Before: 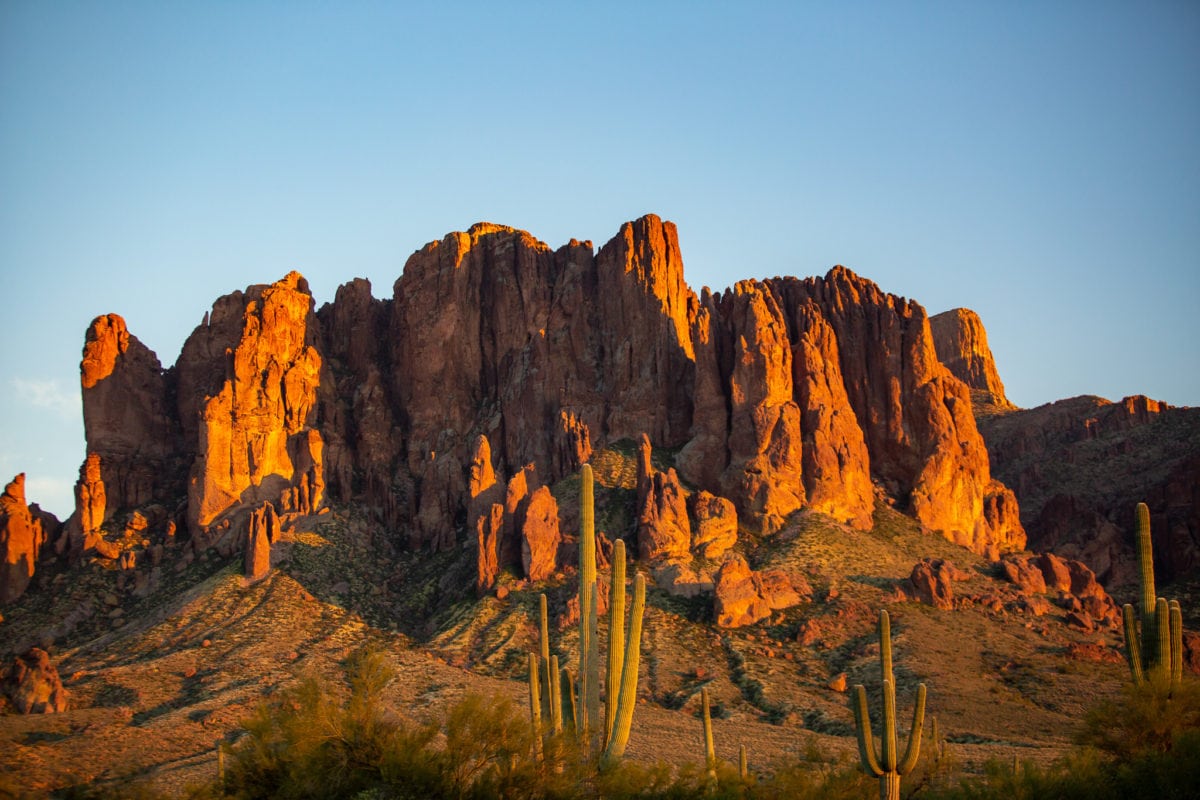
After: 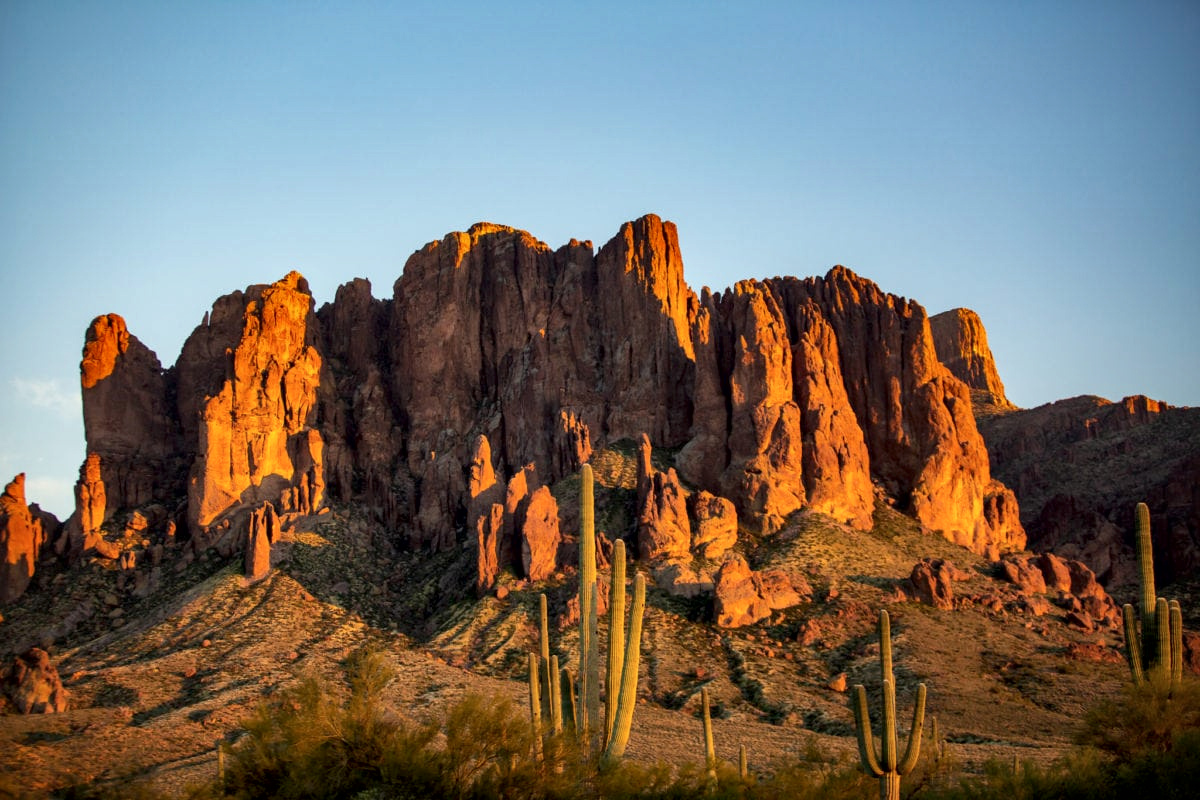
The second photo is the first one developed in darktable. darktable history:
local contrast: mode bilateral grid, contrast 25, coarseness 60, detail 151%, midtone range 0.2
exposure: exposure -0.048 EV, compensate highlight preservation false
